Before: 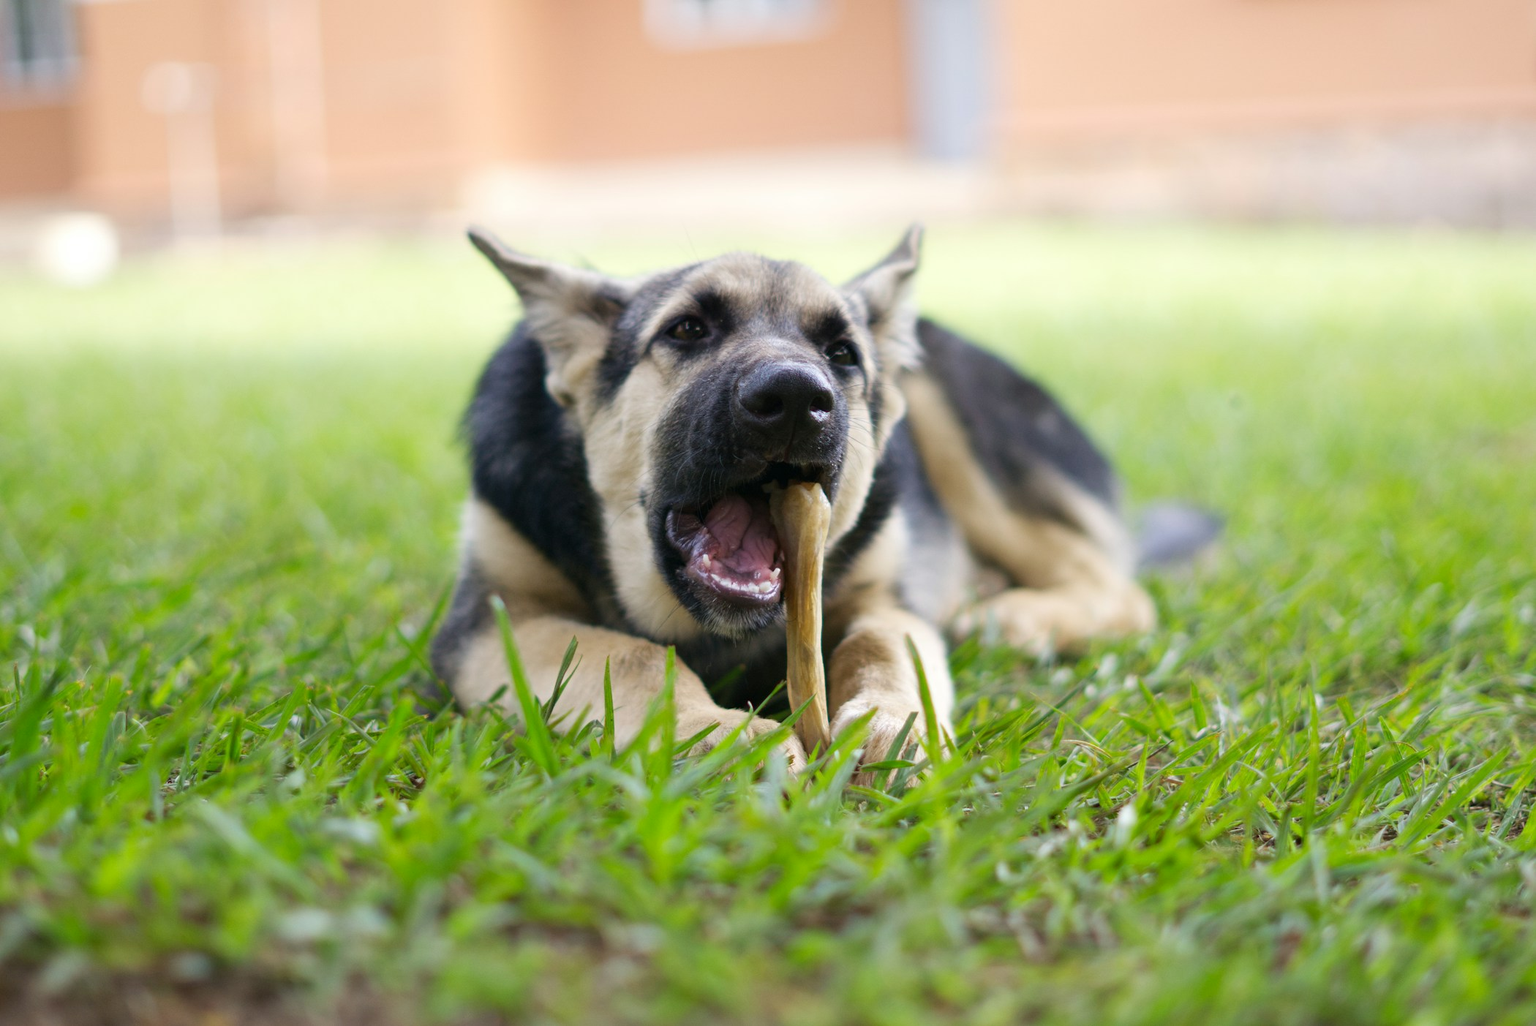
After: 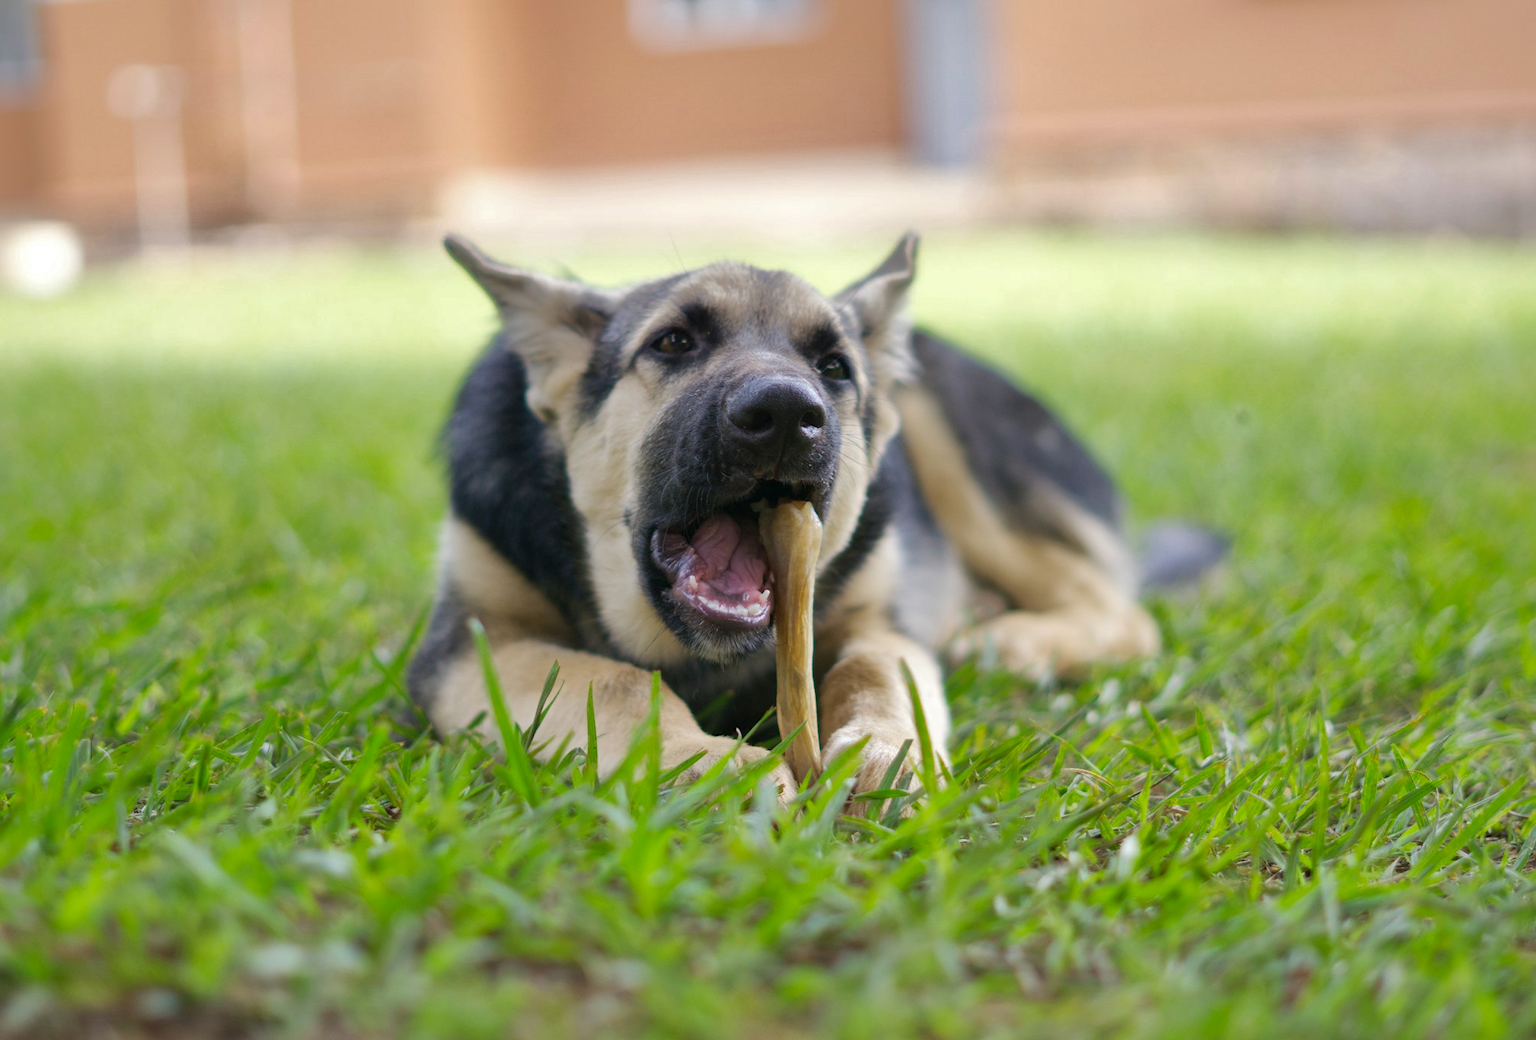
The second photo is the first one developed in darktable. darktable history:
shadows and highlights: shadows 40, highlights -60
crop and rotate: left 2.536%, right 1.107%, bottom 2.246%
